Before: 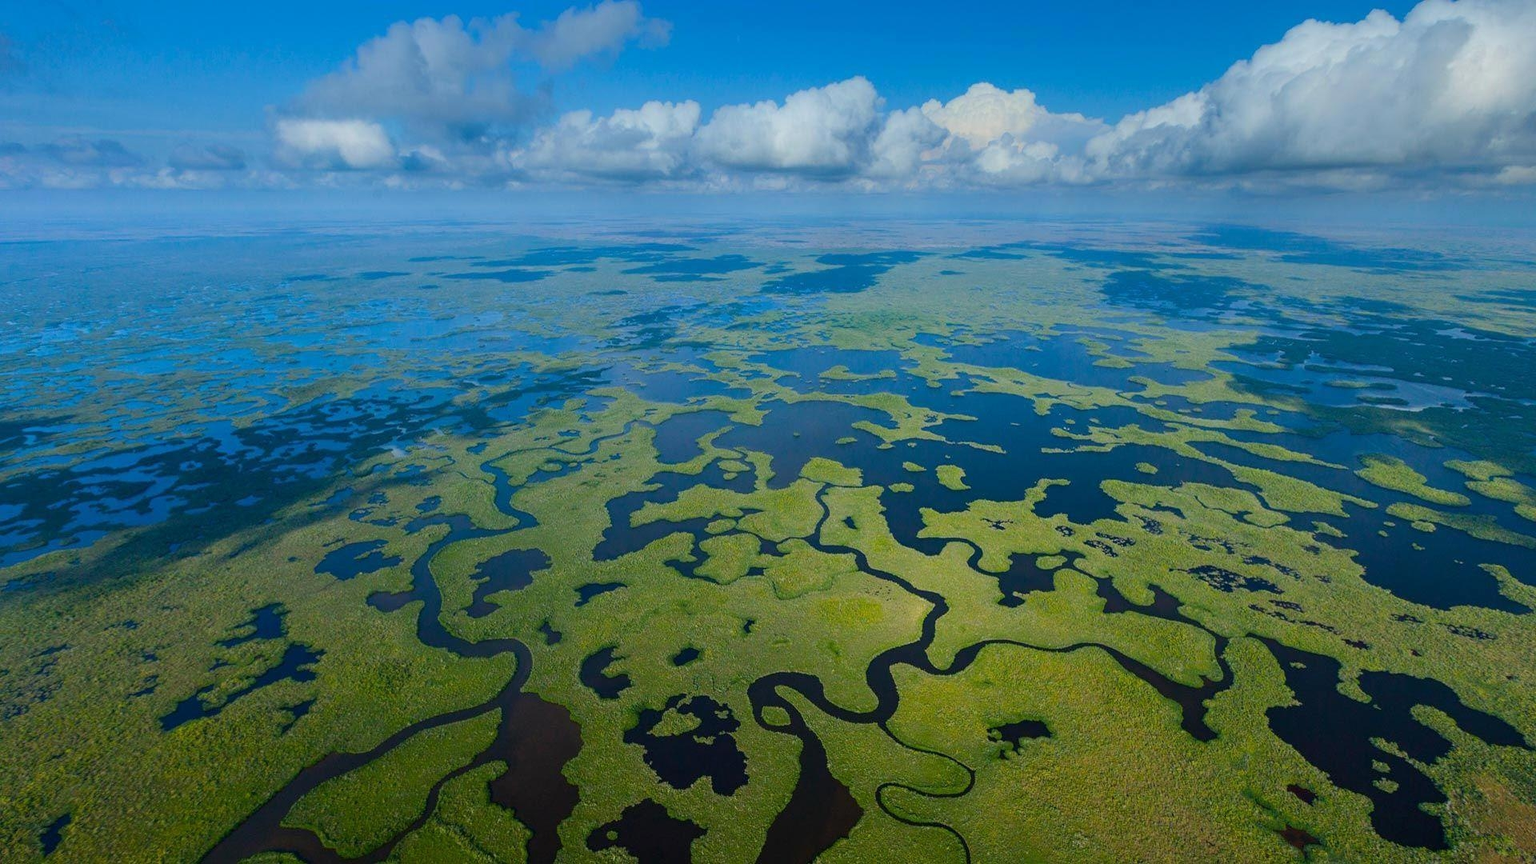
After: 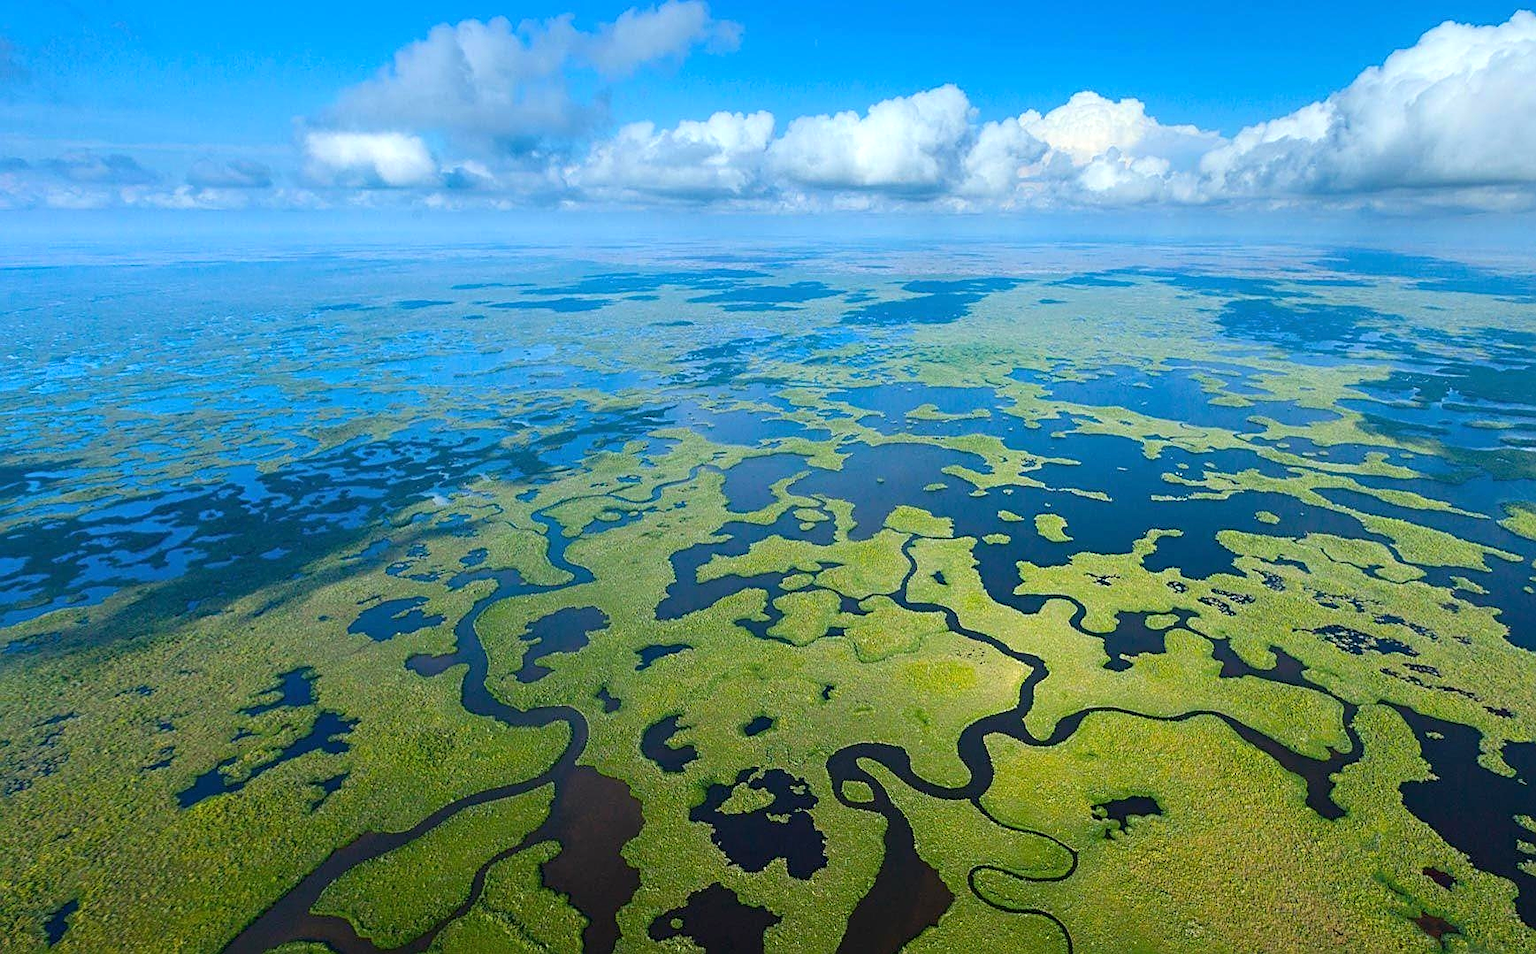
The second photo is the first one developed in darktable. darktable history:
sharpen: on, module defaults
crop: right 9.509%, bottom 0.031%
exposure: exposure 0.766 EV, compensate highlight preservation false
